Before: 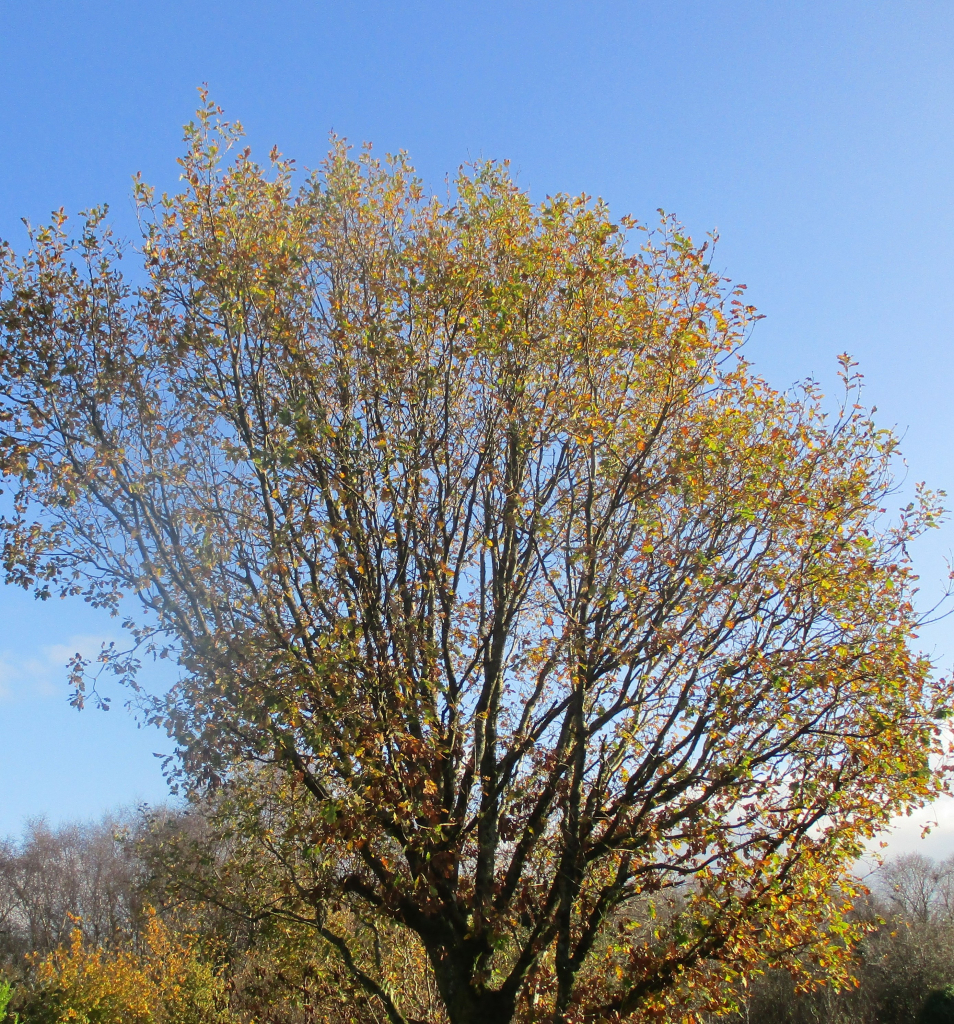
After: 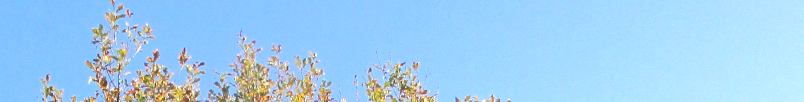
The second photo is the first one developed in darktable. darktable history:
tone equalizer: -8 EV -0.75 EV, -7 EV -0.7 EV, -6 EV -0.6 EV, -5 EV -0.4 EV, -3 EV 0.4 EV, -2 EV 0.6 EV, -1 EV 0.7 EV, +0 EV 0.75 EV, edges refinement/feathering 500, mask exposure compensation -1.57 EV, preserve details no
crop and rotate: left 9.644%, top 9.491%, right 6.021%, bottom 80.509%
